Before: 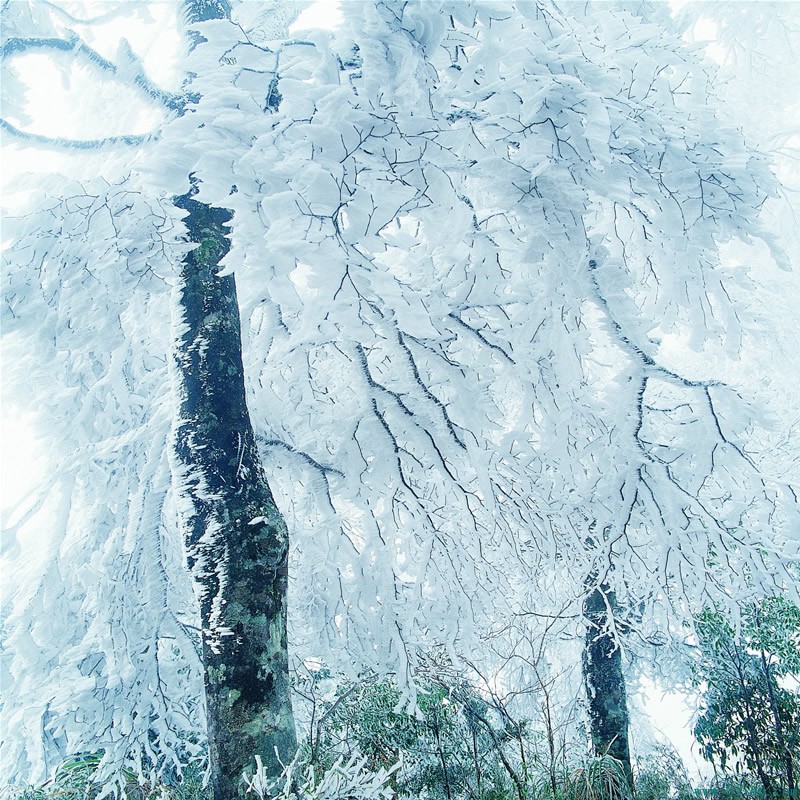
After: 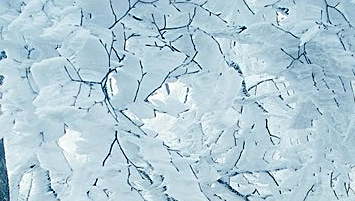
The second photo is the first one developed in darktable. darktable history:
haze removal: compatibility mode true, adaptive false
sharpen: on, module defaults
exposure: exposure -0.042 EV, compensate highlight preservation false
crop: left 28.945%, top 16.84%, right 26.609%, bottom 57.954%
